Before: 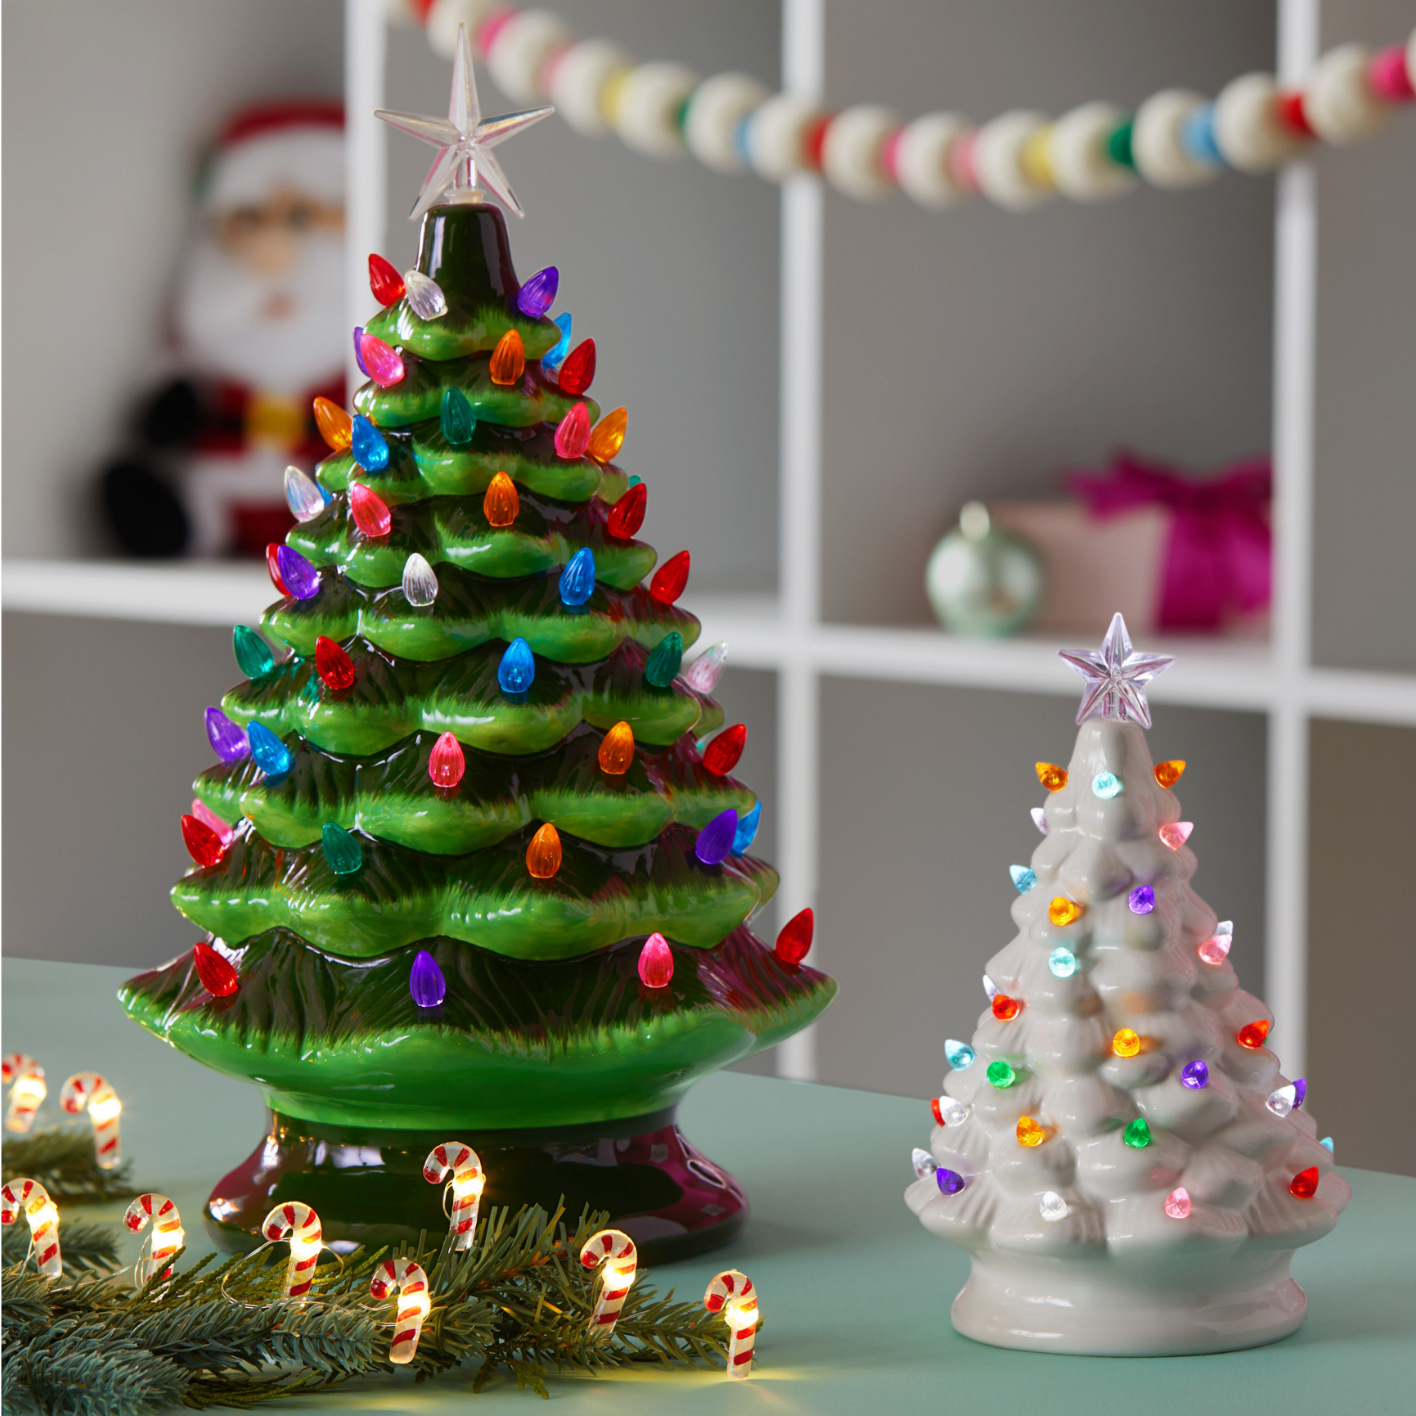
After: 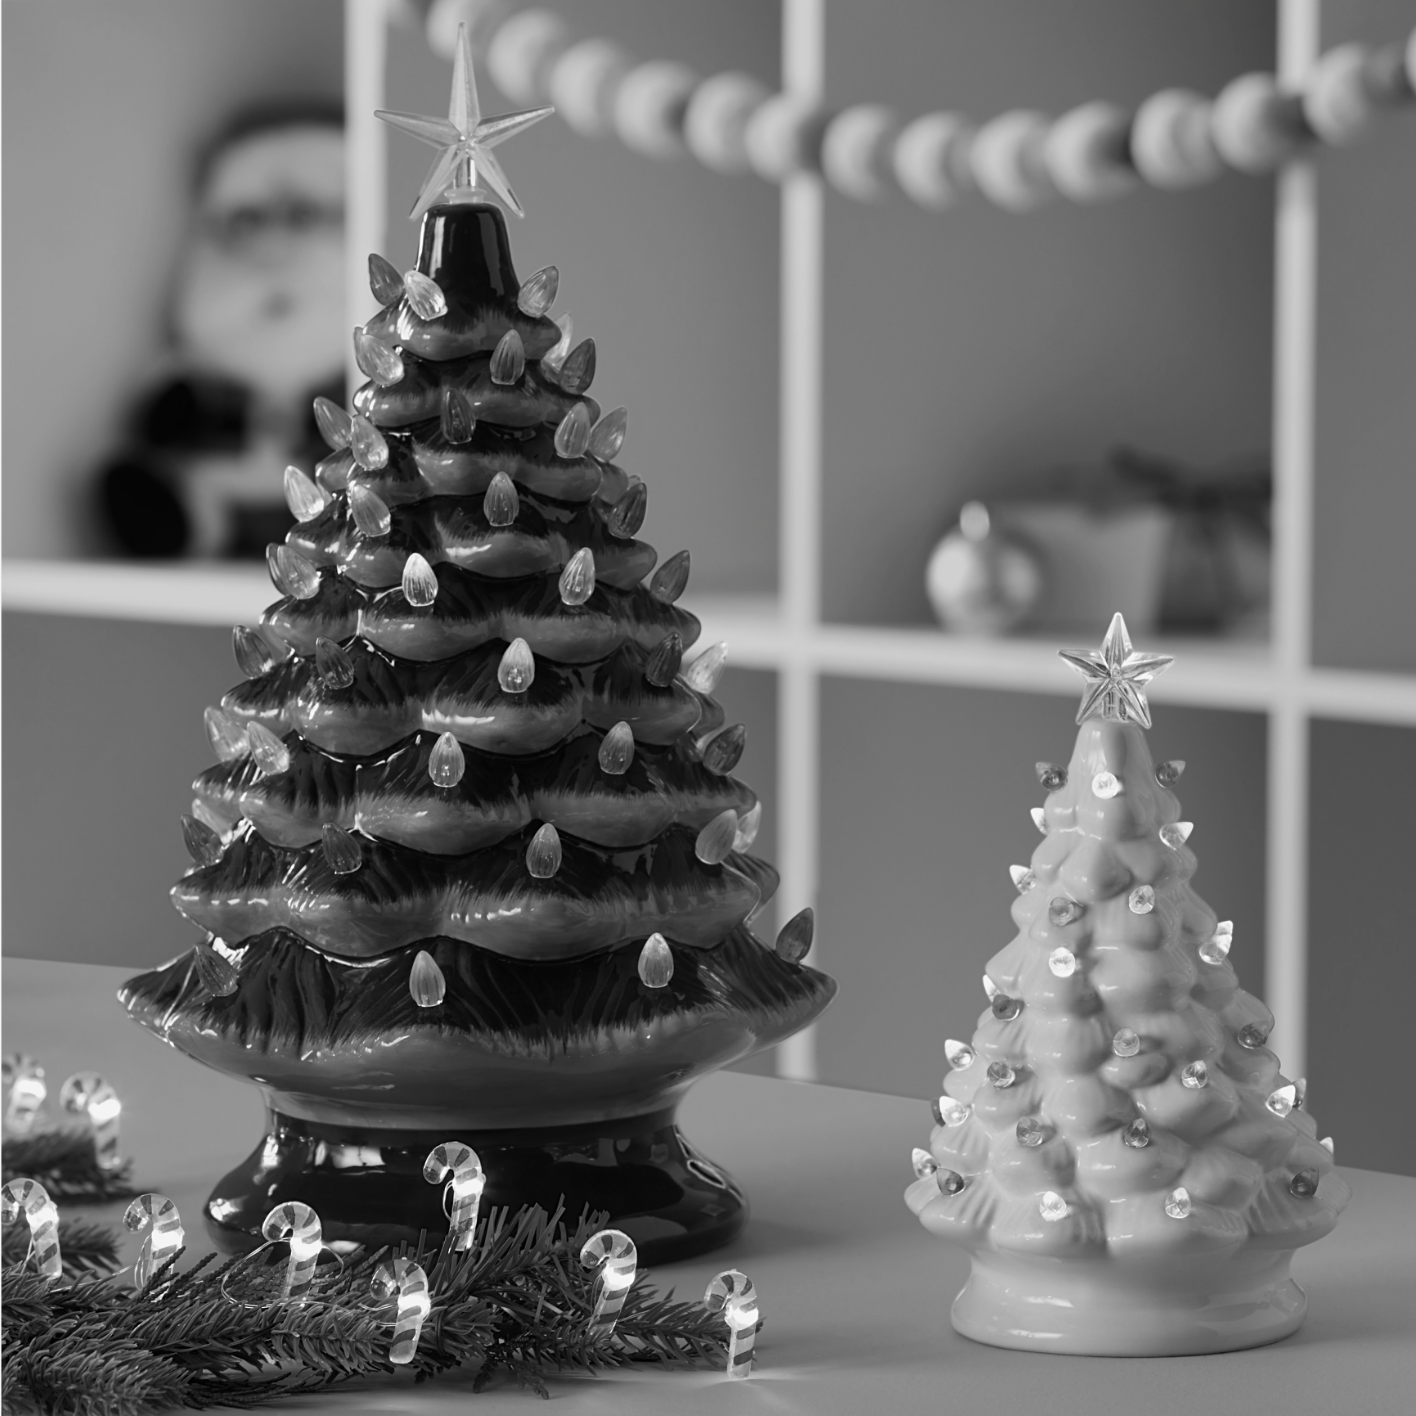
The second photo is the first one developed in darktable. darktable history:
color balance rgb: perceptual saturation grading › global saturation 30%, global vibrance 20%
sharpen: amount 0.2
color calibration: output gray [0.253, 0.26, 0.487, 0], gray › normalize channels true, illuminant same as pipeline (D50), adaptation XYZ, x 0.346, y 0.359, gamut compression 0
